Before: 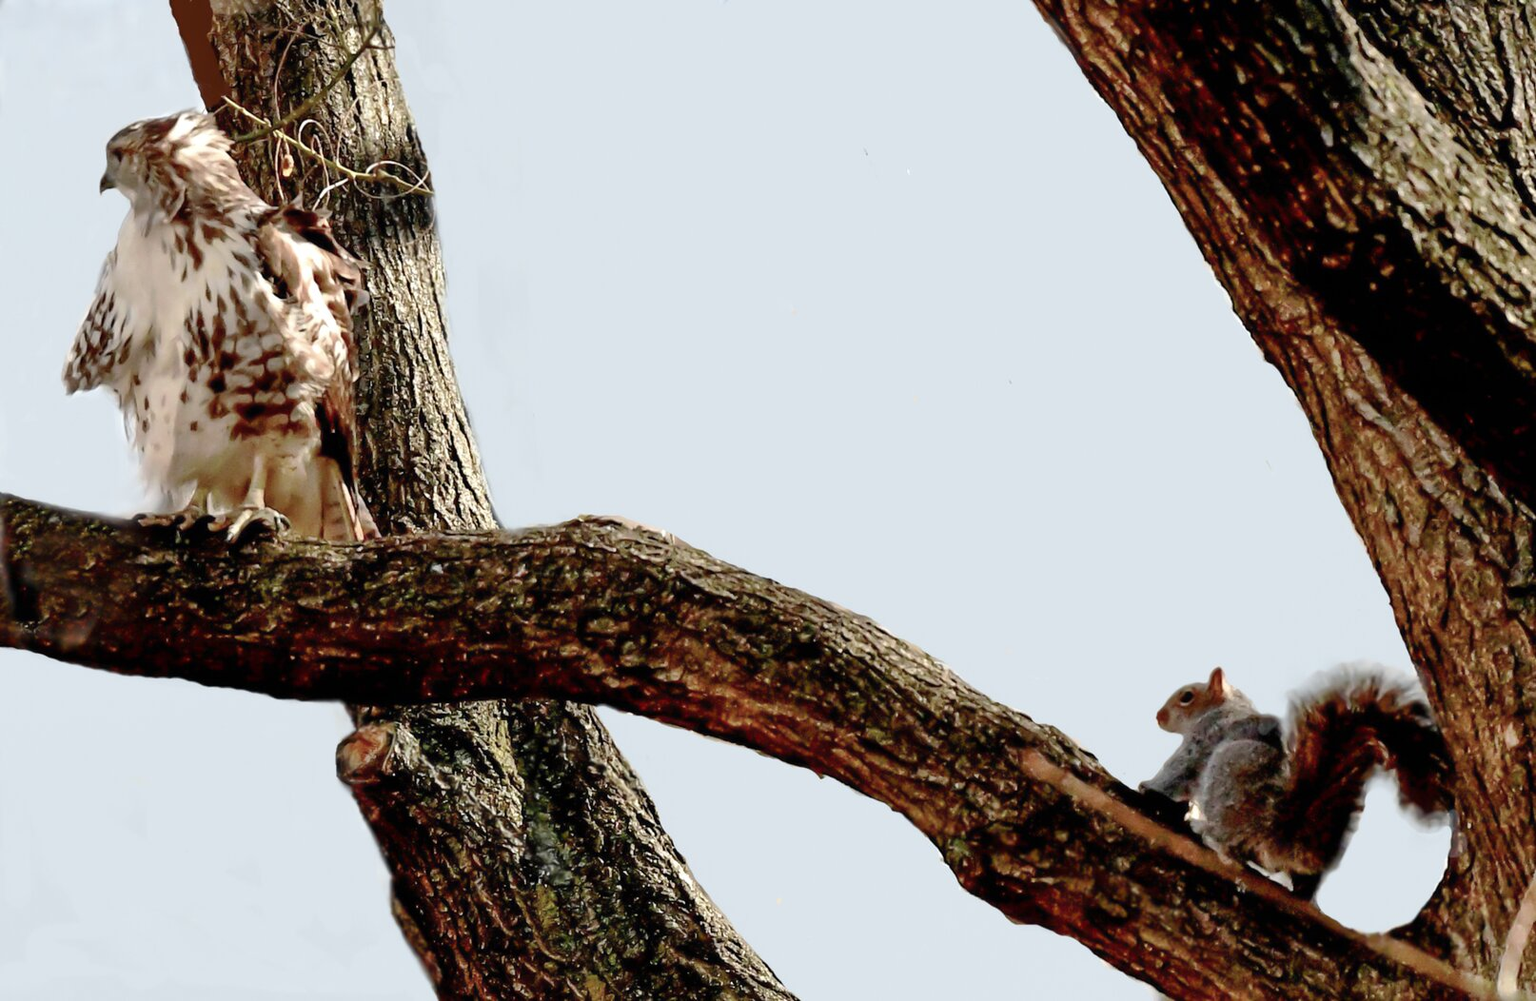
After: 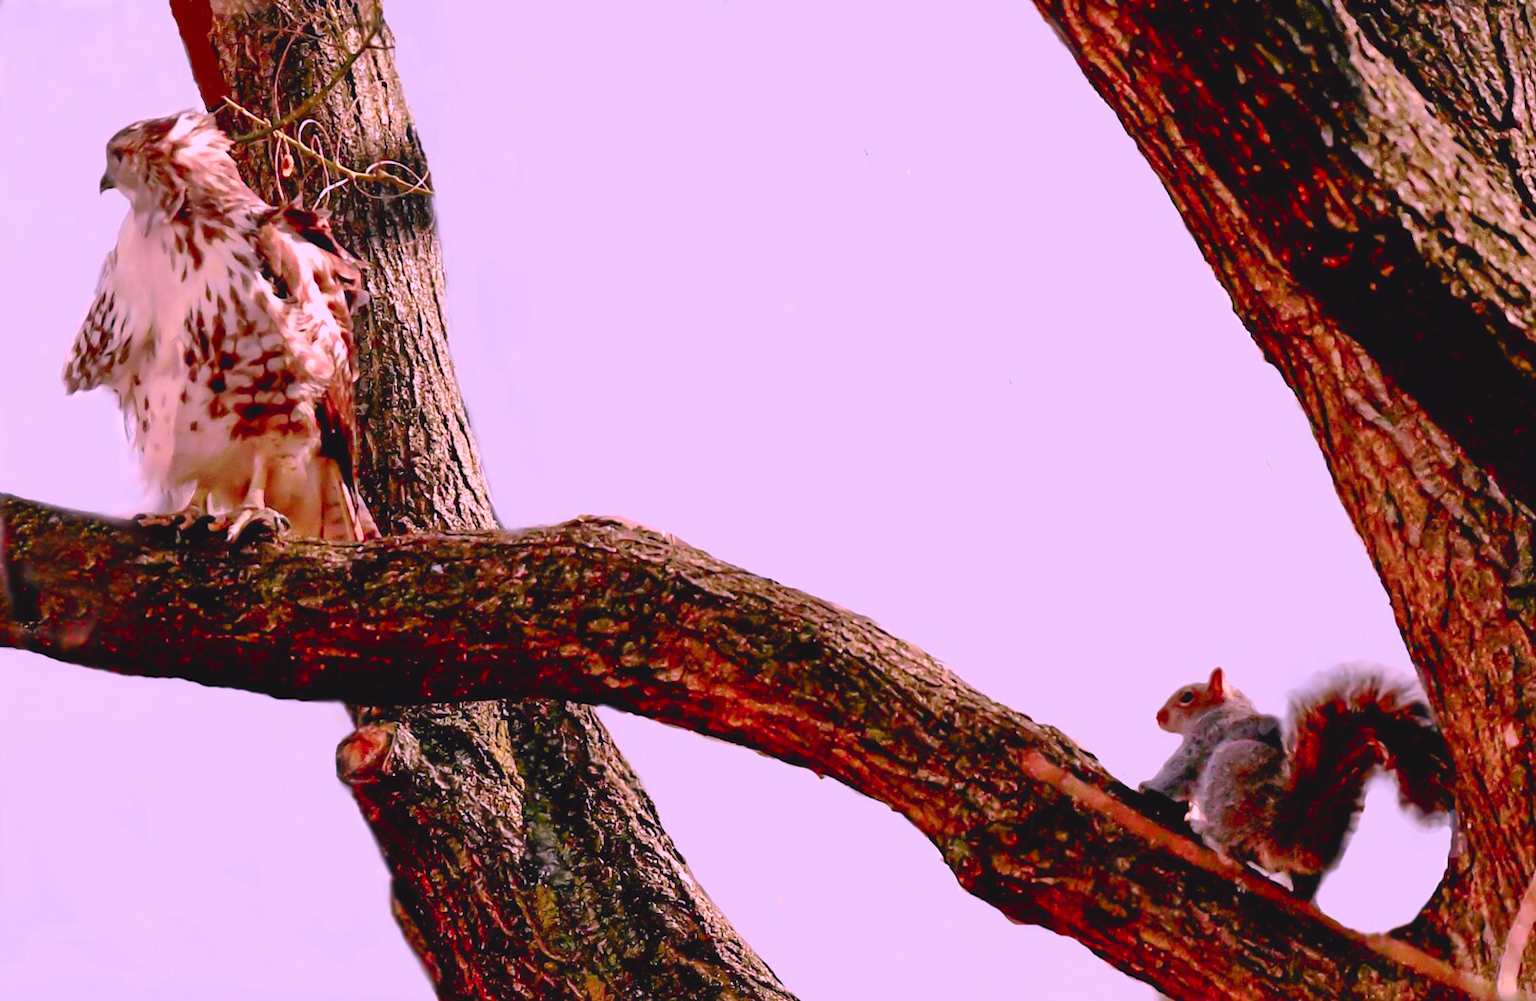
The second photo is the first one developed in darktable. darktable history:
color correction: highlights a* 19.13, highlights b* -12.13, saturation 1.7
contrast brightness saturation: contrast -0.112
